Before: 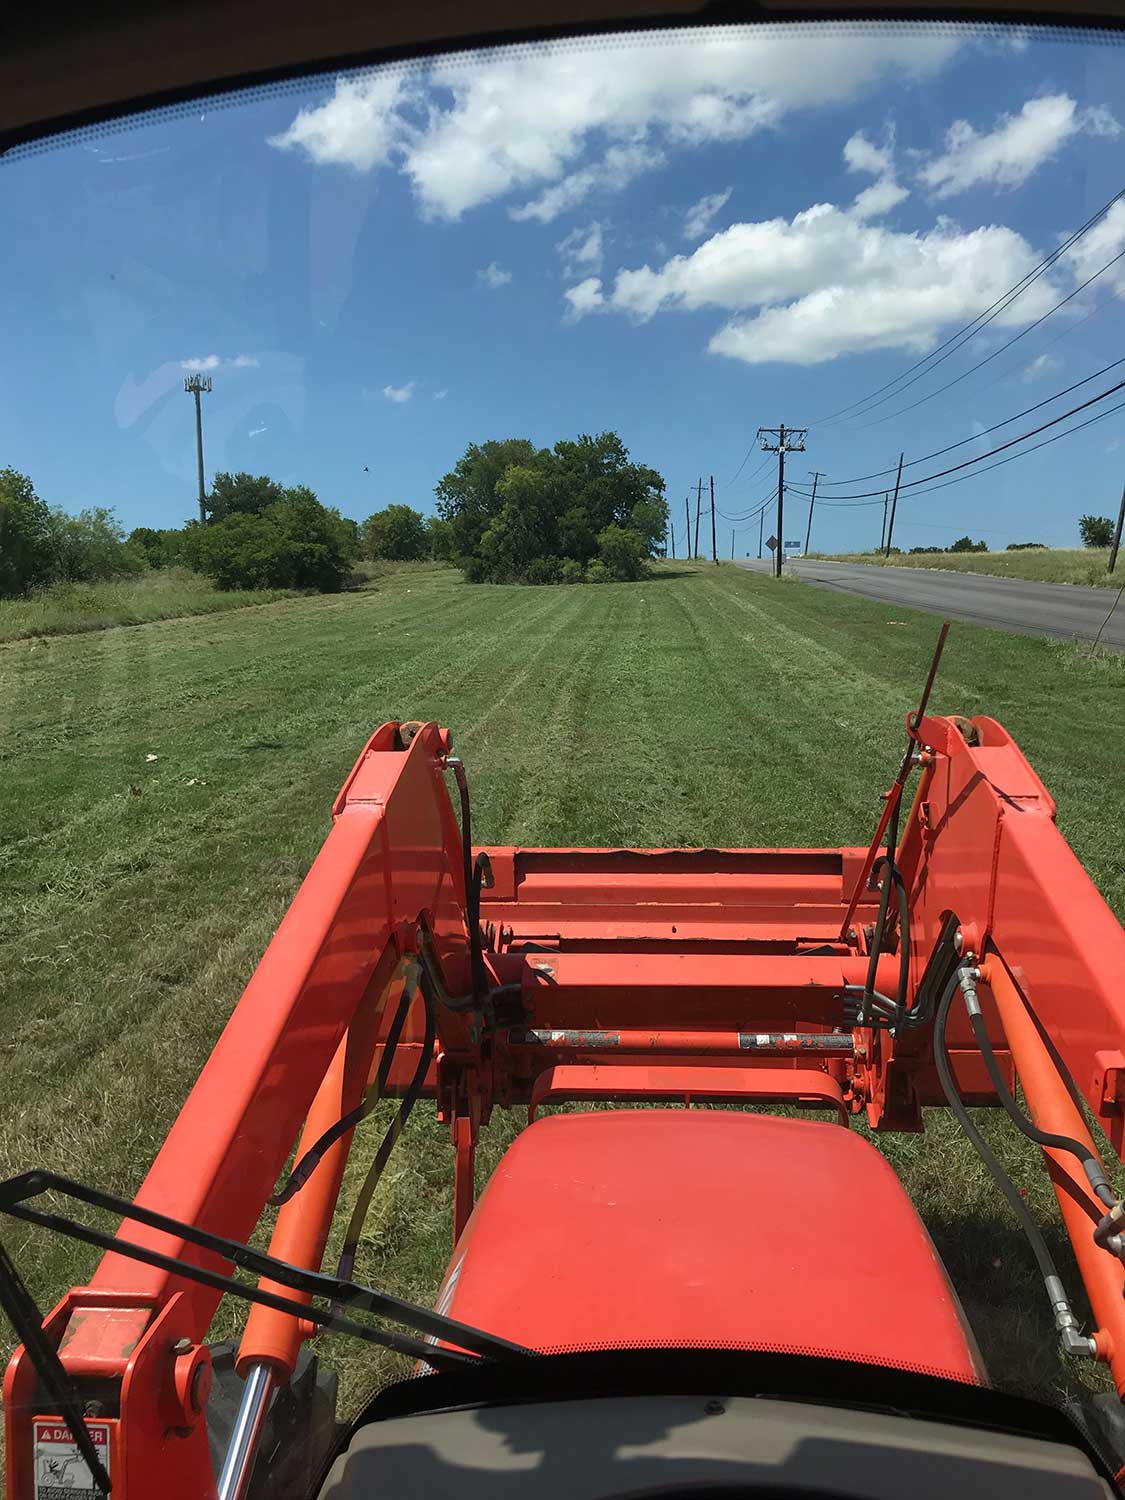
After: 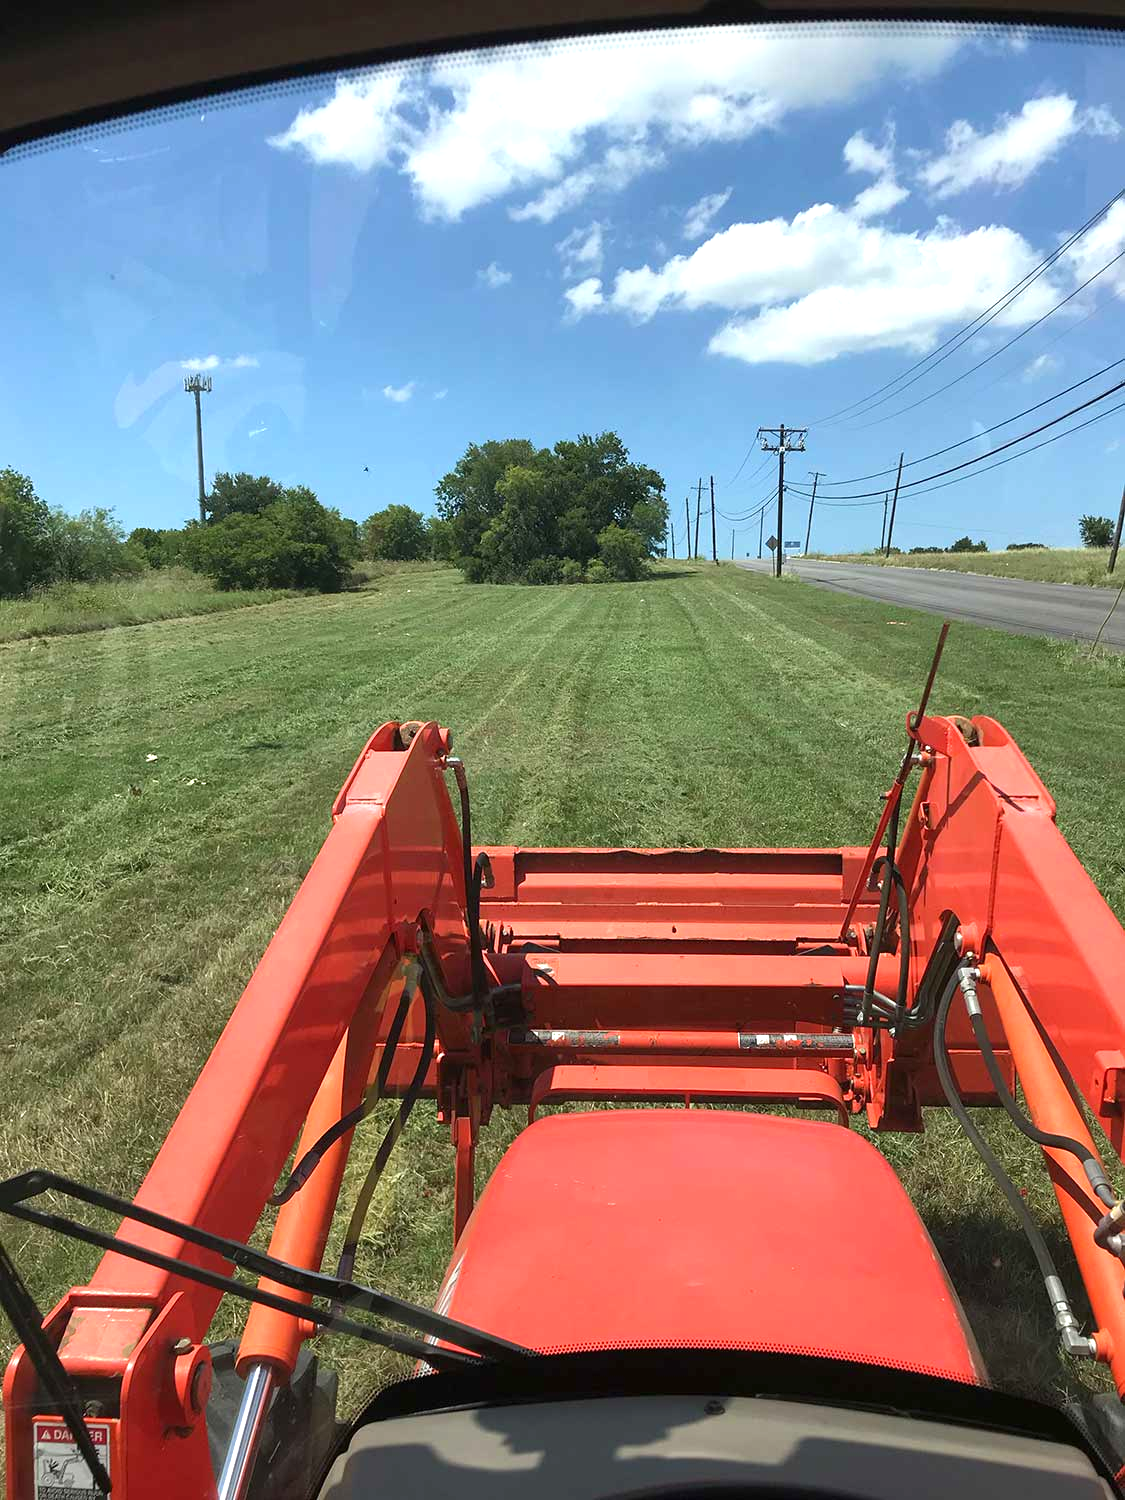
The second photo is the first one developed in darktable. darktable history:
exposure: exposure 0.732 EV, compensate exposure bias true, compensate highlight preservation false
